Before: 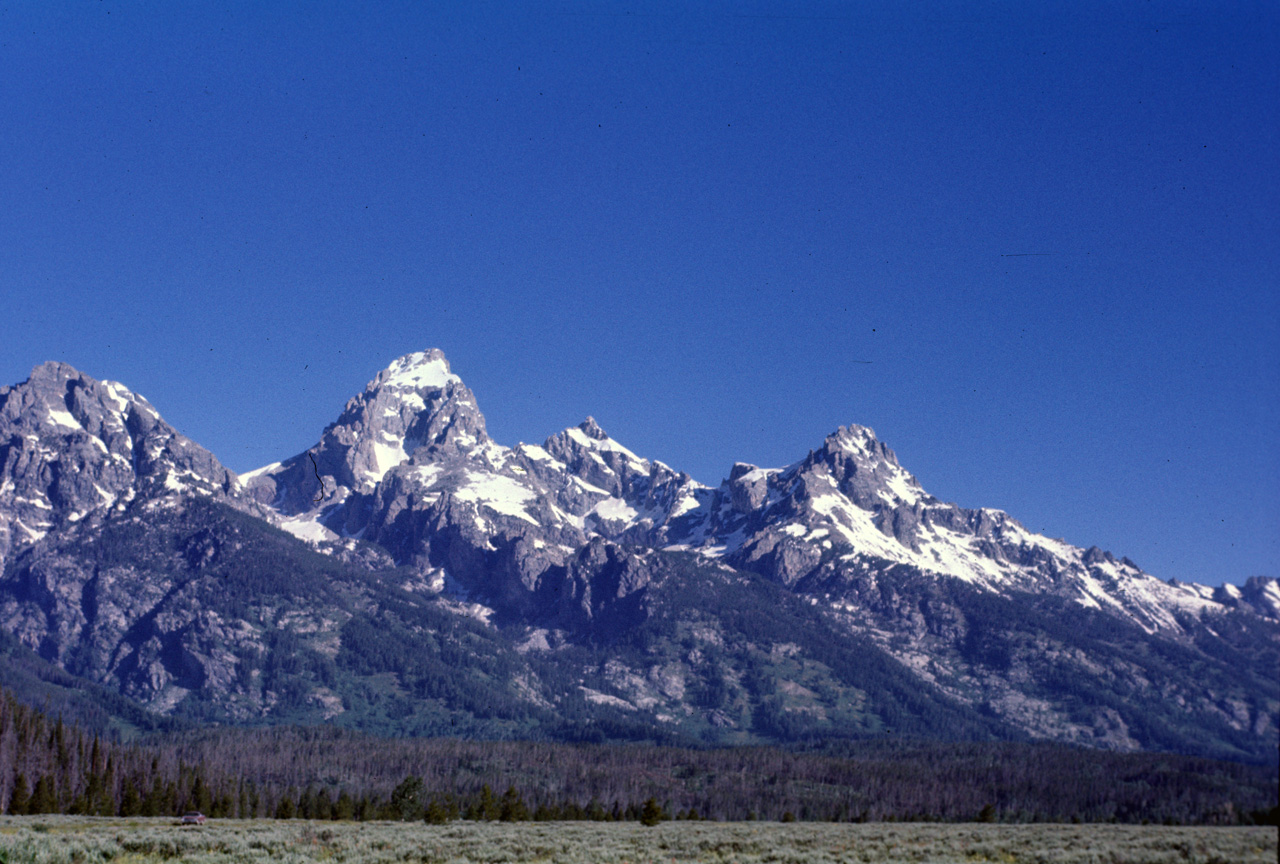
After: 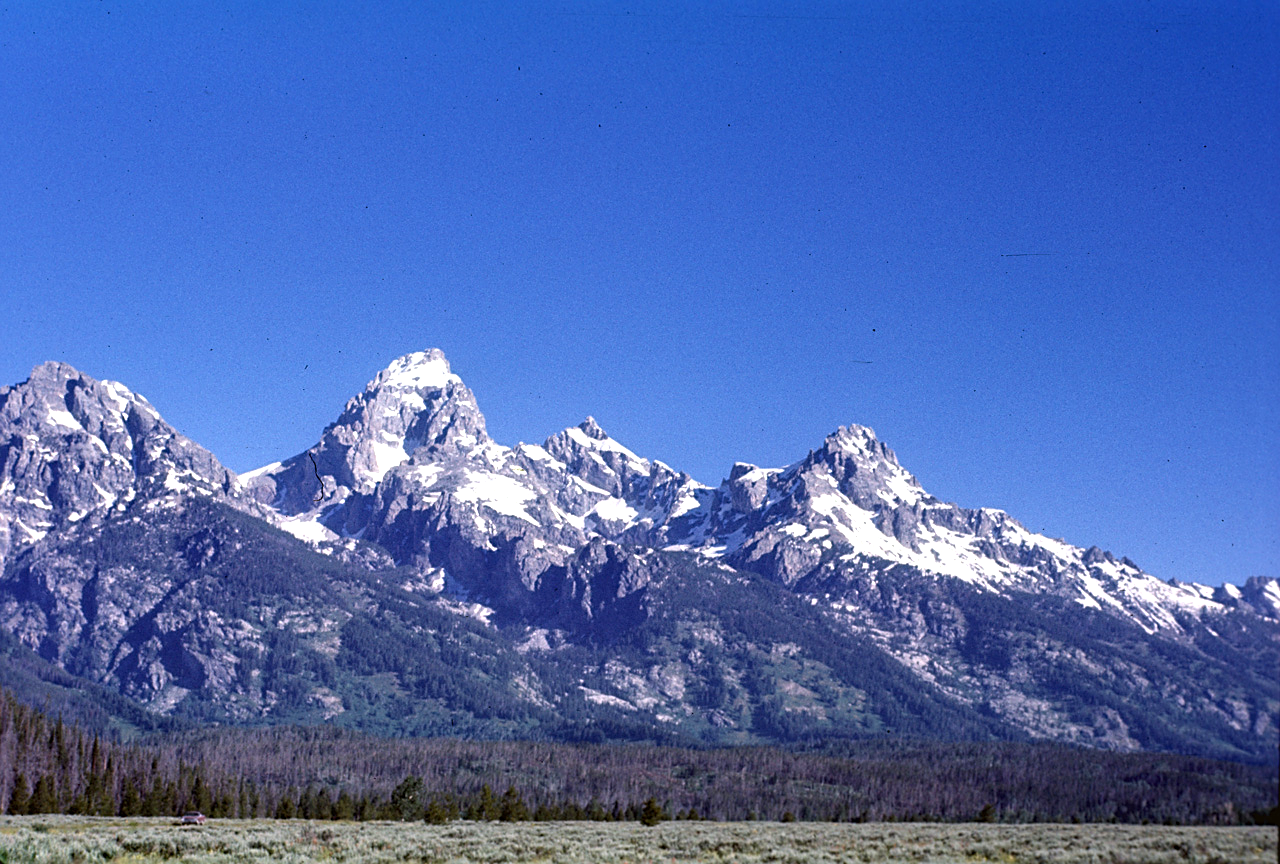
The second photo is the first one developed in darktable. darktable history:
exposure: black level correction 0, exposure 0.692 EV, compensate exposure bias true, compensate highlight preservation false
sharpen: on, module defaults
